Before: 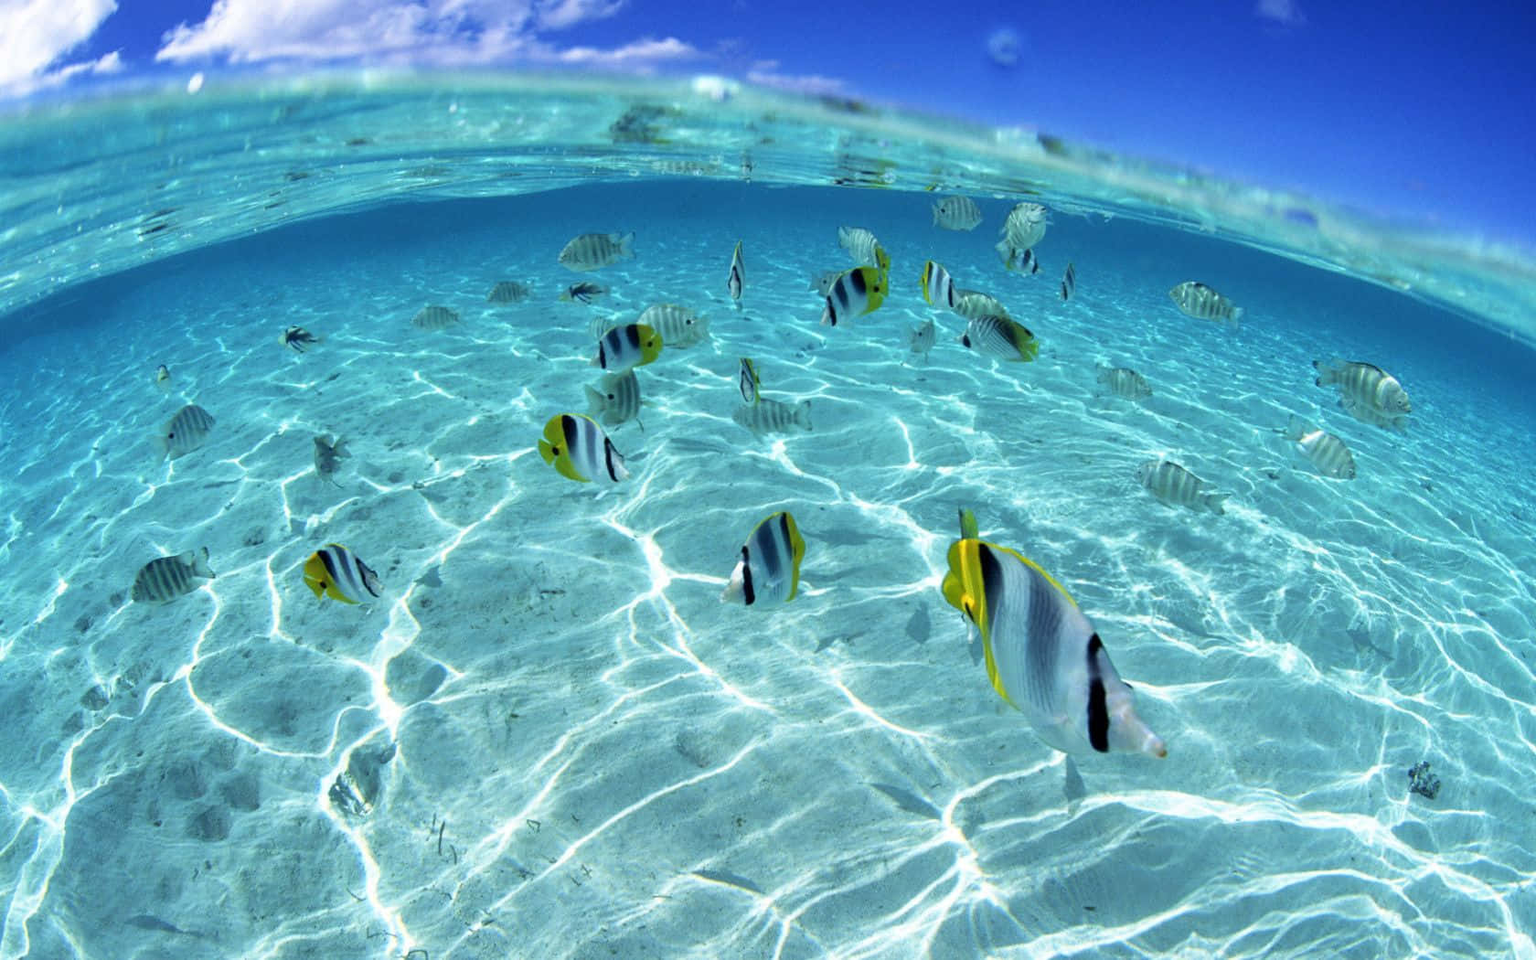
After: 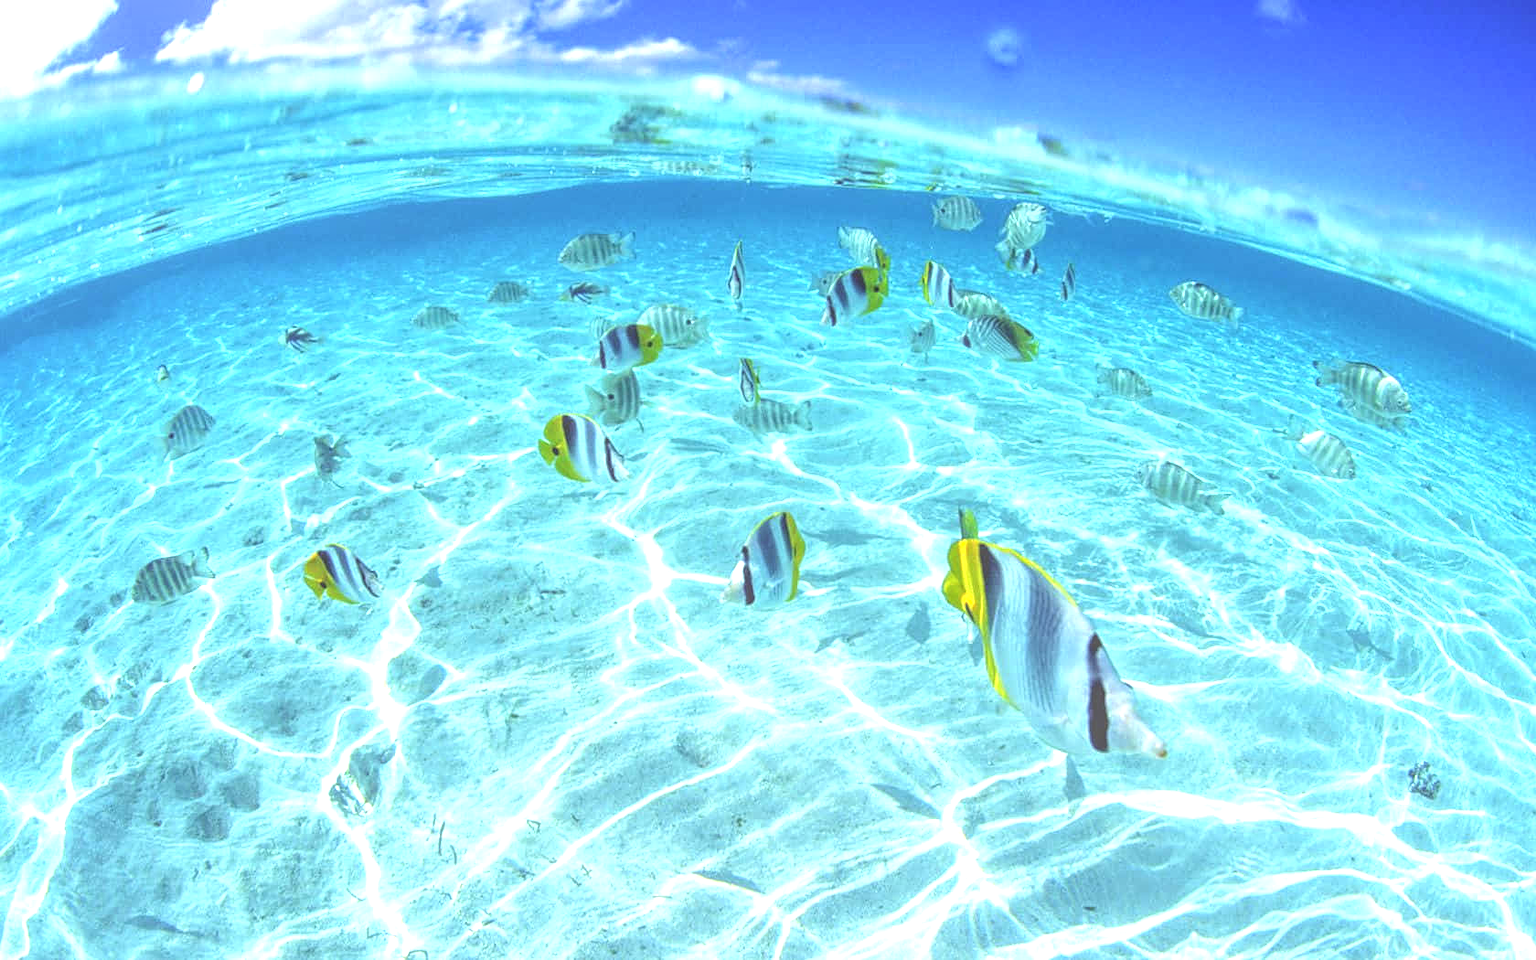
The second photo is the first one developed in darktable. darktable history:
exposure: black level correction 0, exposure 0.953 EV, compensate exposure bias true, compensate highlight preservation false
sharpen: amount 0.2
local contrast: highlights 73%, shadows 15%, midtone range 0.197
